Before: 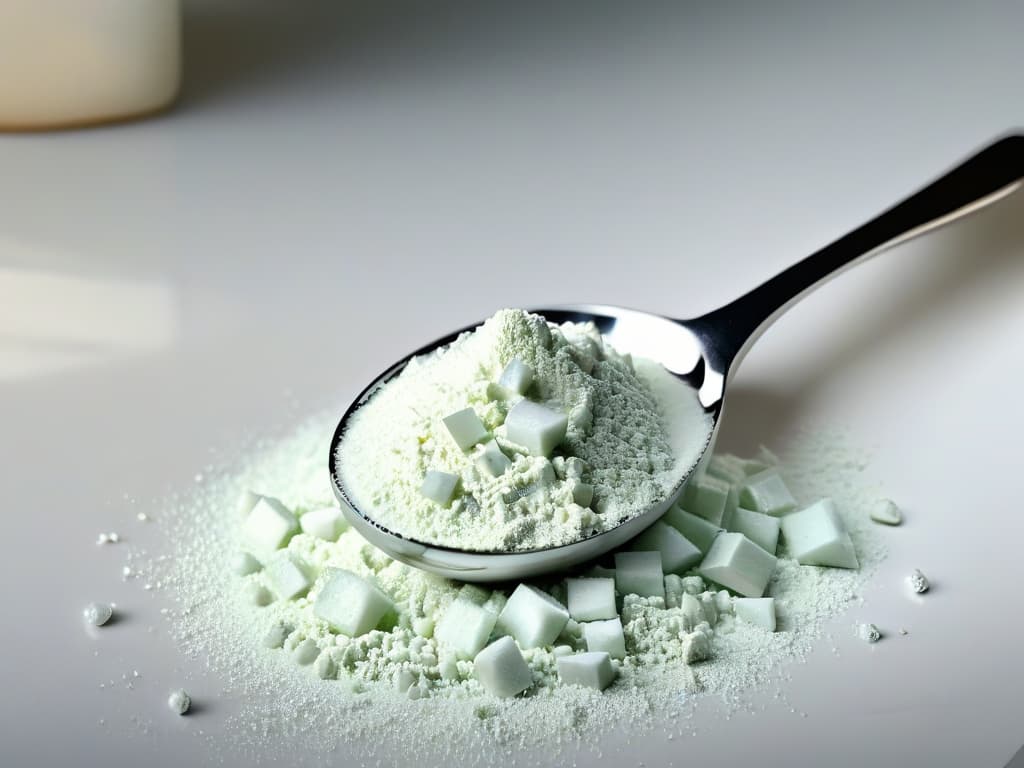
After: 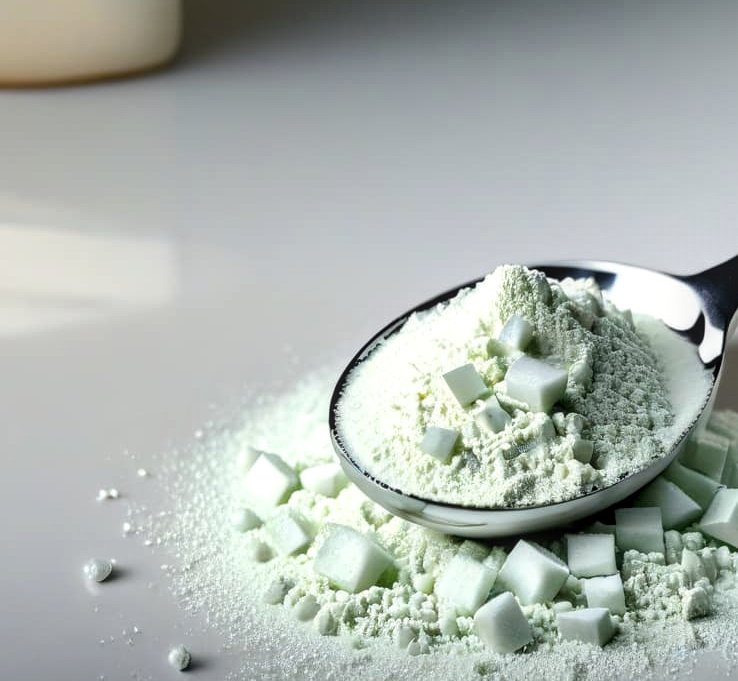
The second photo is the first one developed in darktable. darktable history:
crop: top 5.737%, right 27.877%, bottom 5.585%
contrast brightness saturation: saturation -0.049
local contrast: on, module defaults
